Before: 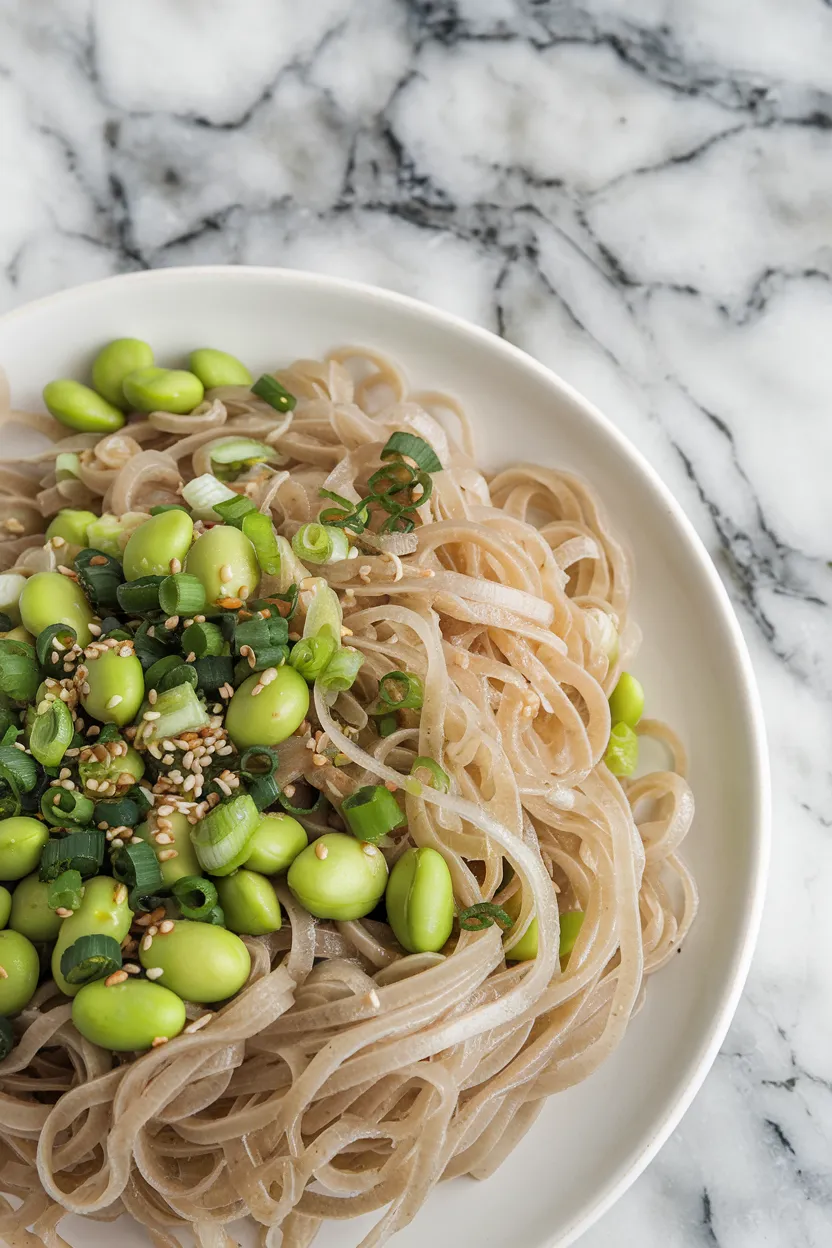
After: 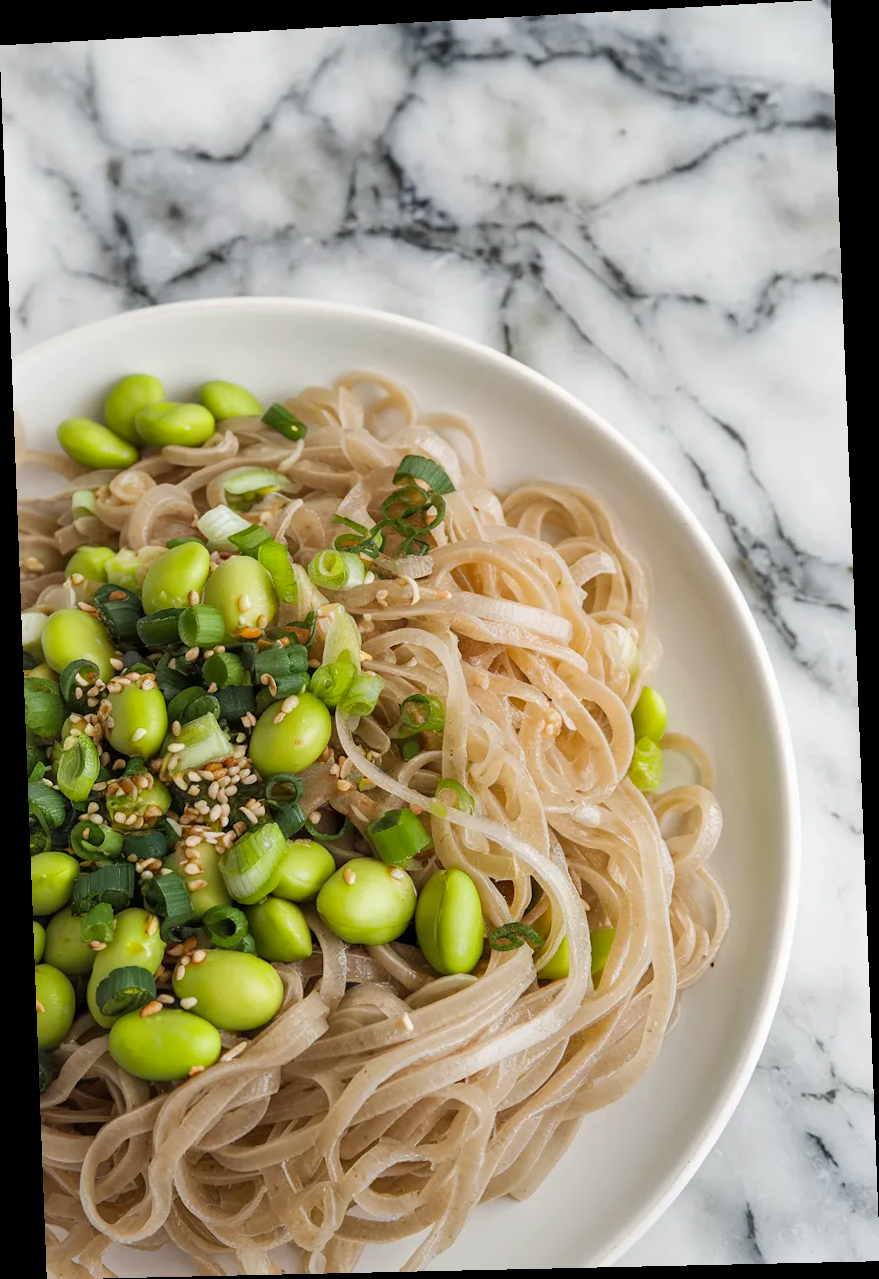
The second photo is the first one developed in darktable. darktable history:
rotate and perspective: rotation -2.22°, lens shift (horizontal) -0.022, automatic cropping off
color balance: output saturation 110%
